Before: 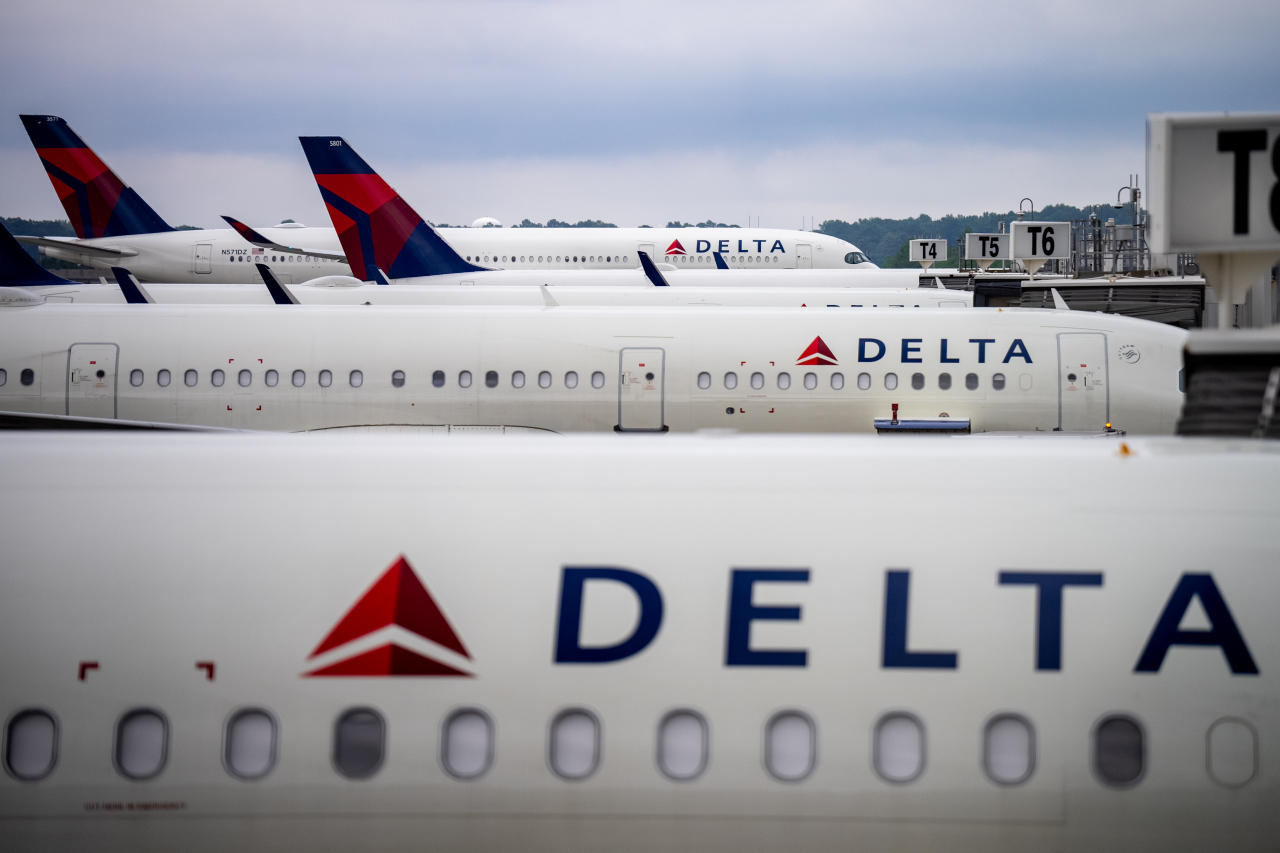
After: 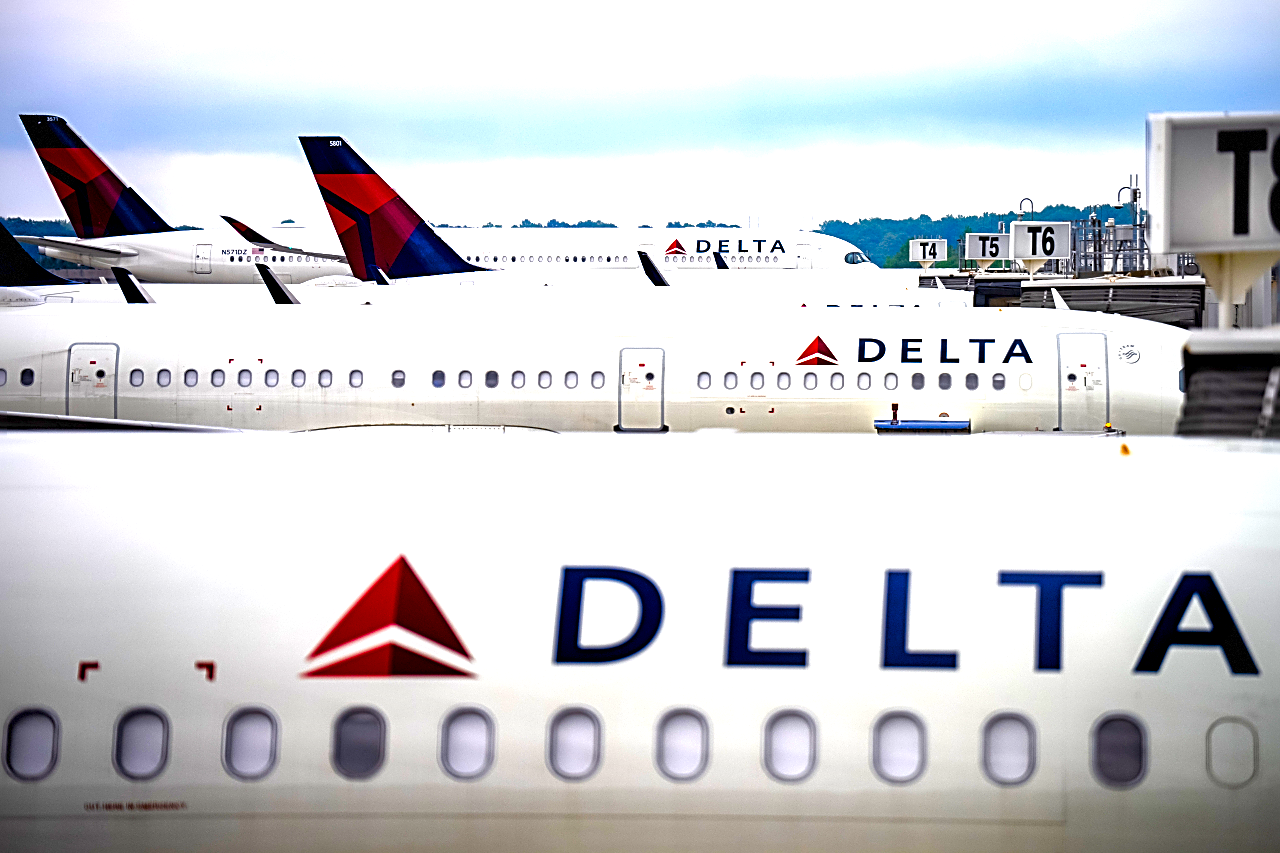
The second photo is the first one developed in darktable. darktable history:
vignetting: fall-off start 100%, fall-off radius 71%, brightness -0.434, saturation -0.2, width/height ratio 1.178, dithering 8-bit output, unbound false
color balance rgb: linear chroma grading › shadows 10%, linear chroma grading › highlights 10%, linear chroma grading › global chroma 15%, linear chroma grading › mid-tones 15%, perceptual saturation grading › global saturation 40%, perceptual saturation grading › highlights -25%, perceptual saturation grading › mid-tones 35%, perceptual saturation grading › shadows 35%, perceptual brilliance grading › global brilliance 11.29%, global vibrance 11.29%
sharpen: radius 2.584, amount 0.688
local contrast: mode bilateral grid, contrast 25, coarseness 60, detail 151%, midtone range 0.2
exposure: exposure 0.74 EV, compensate highlight preservation false
